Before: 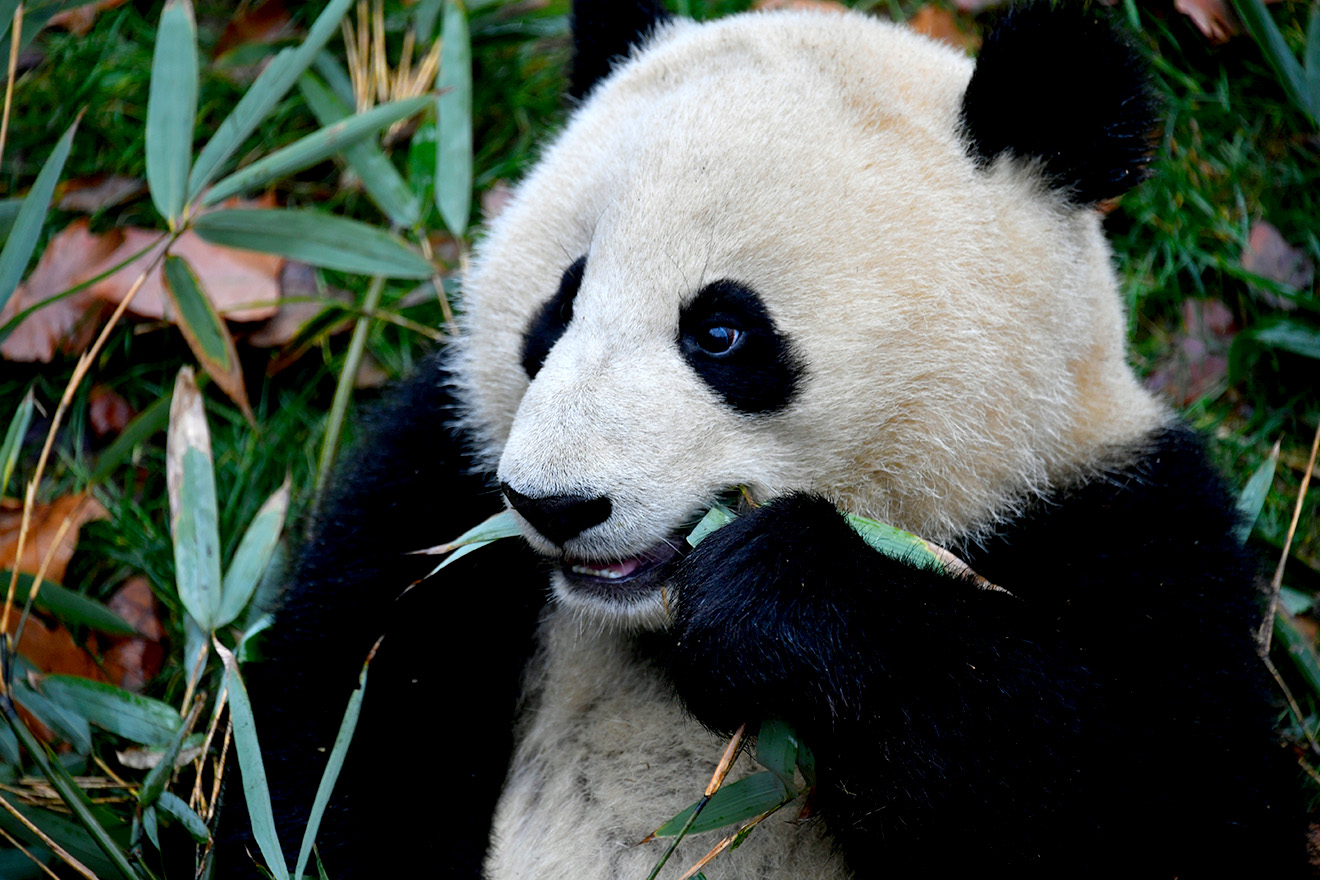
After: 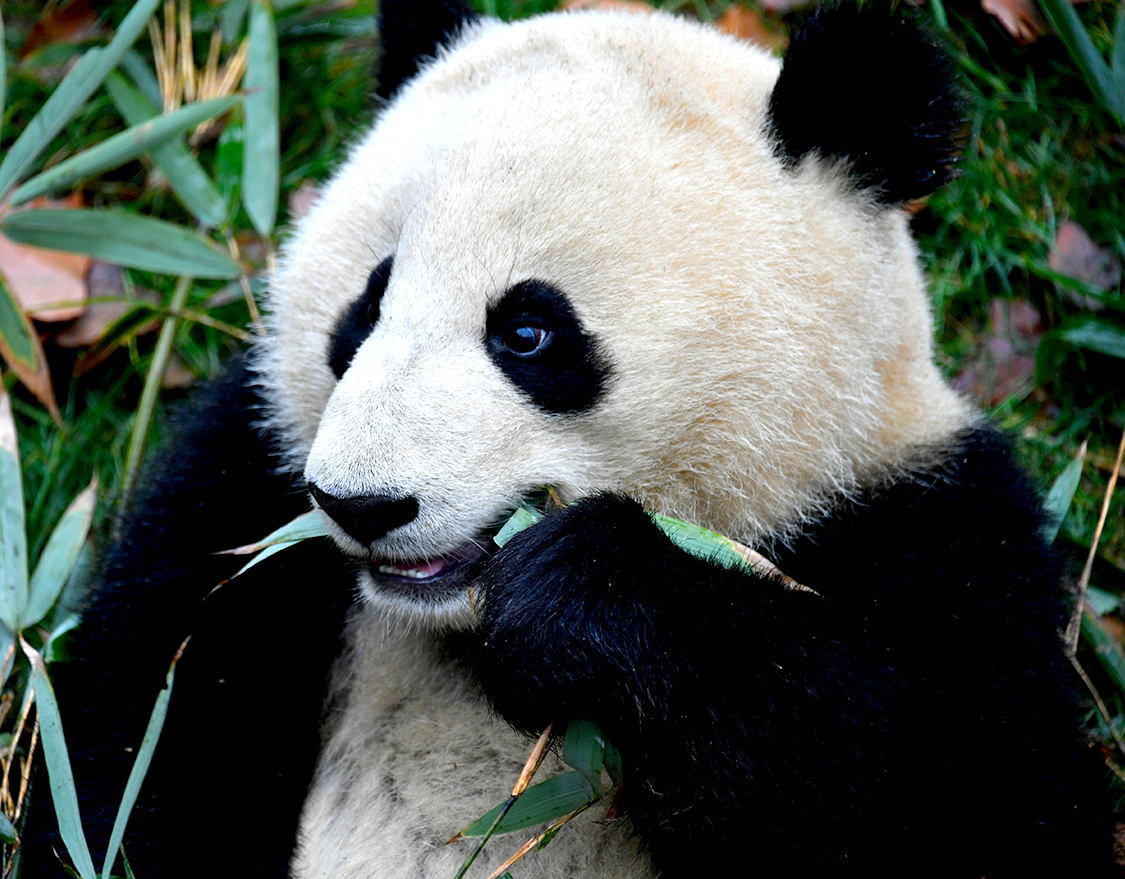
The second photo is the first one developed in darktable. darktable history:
crop and rotate: left 14.717%
exposure: exposure 0.298 EV, compensate exposure bias true, compensate highlight preservation false
